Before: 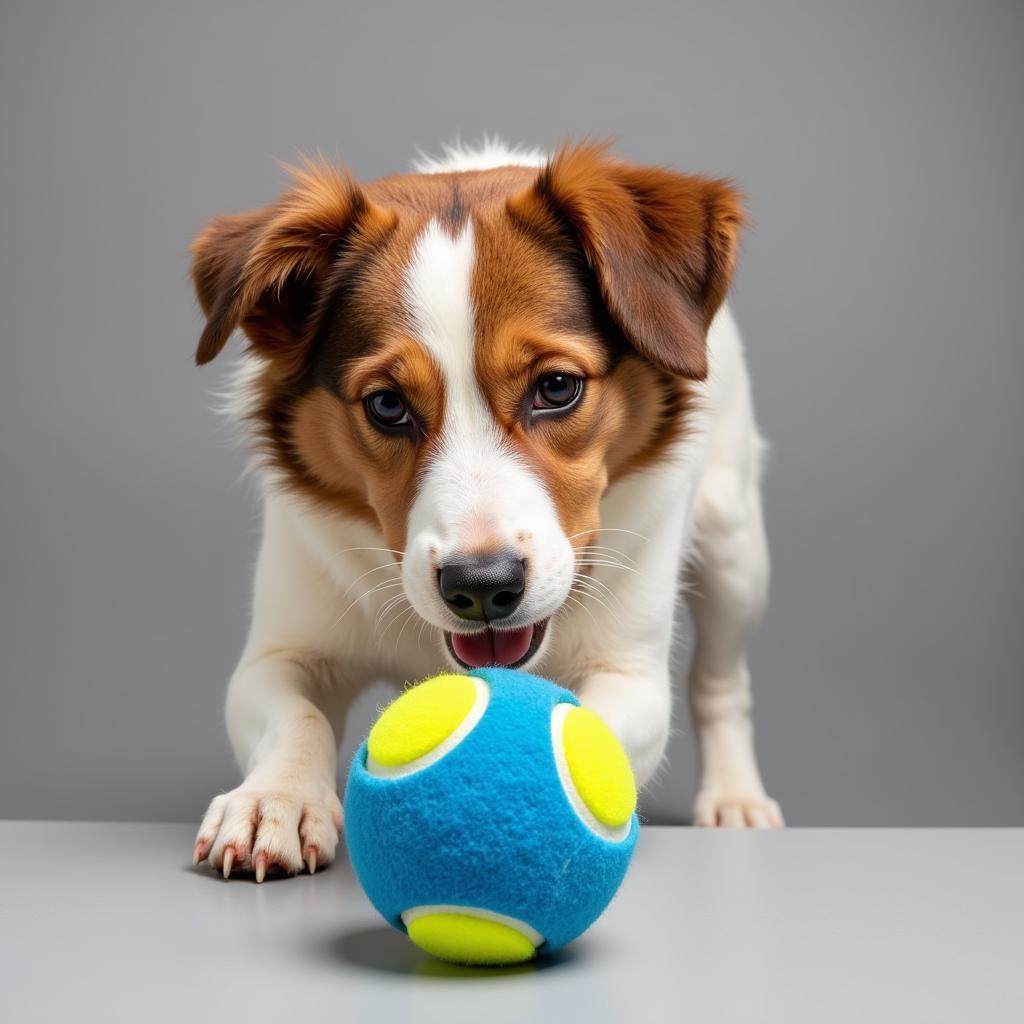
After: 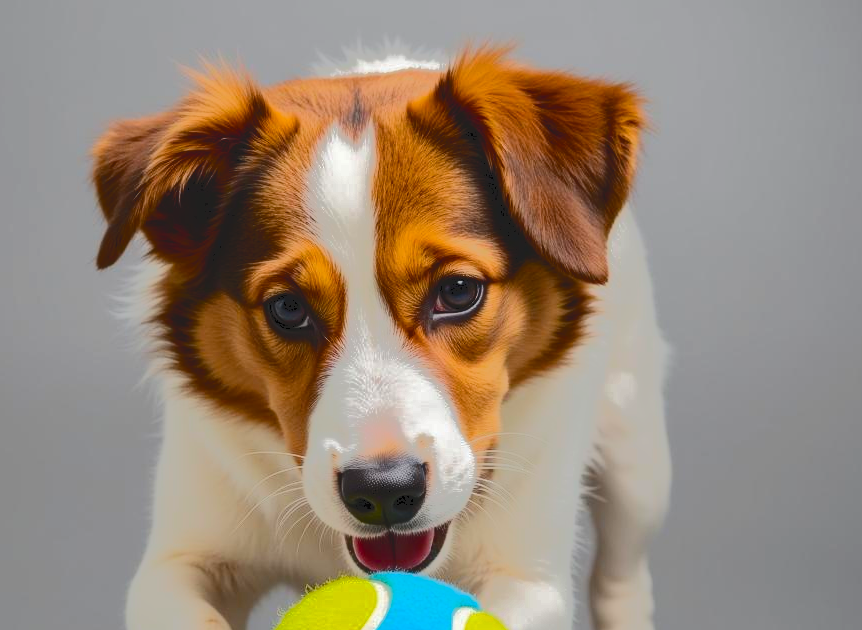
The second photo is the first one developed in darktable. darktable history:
color balance rgb: perceptual saturation grading › global saturation 31.282%
crop and rotate: left 9.709%, top 9.39%, right 6.019%, bottom 29.013%
tone curve: curves: ch0 [(0, 0) (0.003, 0.118) (0.011, 0.118) (0.025, 0.122) (0.044, 0.131) (0.069, 0.142) (0.1, 0.155) (0.136, 0.168) (0.177, 0.183) (0.224, 0.216) (0.277, 0.265) (0.335, 0.337) (0.399, 0.415) (0.468, 0.506) (0.543, 0.586) (0.623, 0.665) (0.709, 0.716) (0.801, 0.737) (0.898, 0.744) (1, 1)], color space Lab, independent channels, preserve colors none
